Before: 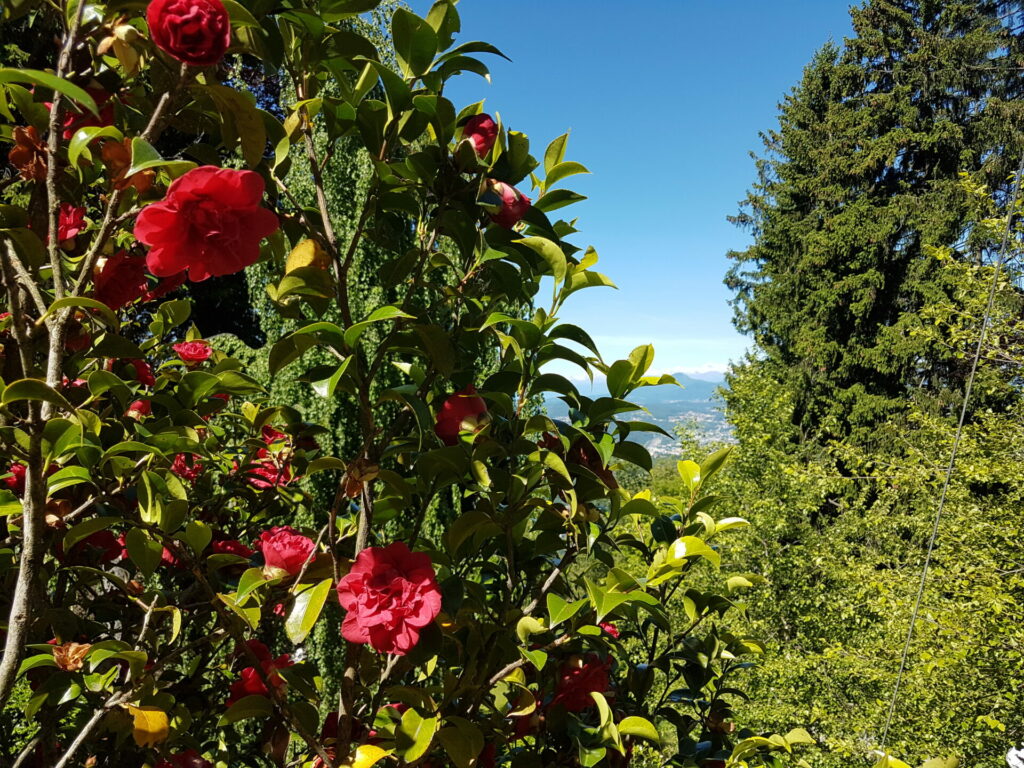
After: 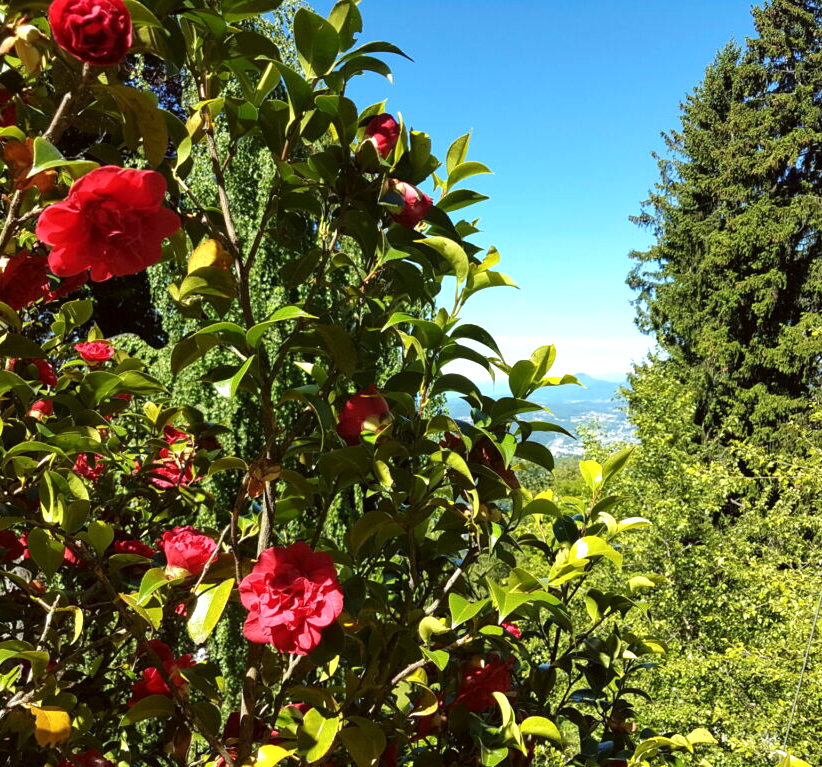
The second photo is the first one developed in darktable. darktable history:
crop and rotate: left 9.597%, right 10.12%
exposure: black level correction 0, exposure 0.593 EV, compensate highlight preservation false
color correction: highlights a* -2.76, highlights b* -2.57, shadows a* 2.16, shadows b* 2.99
